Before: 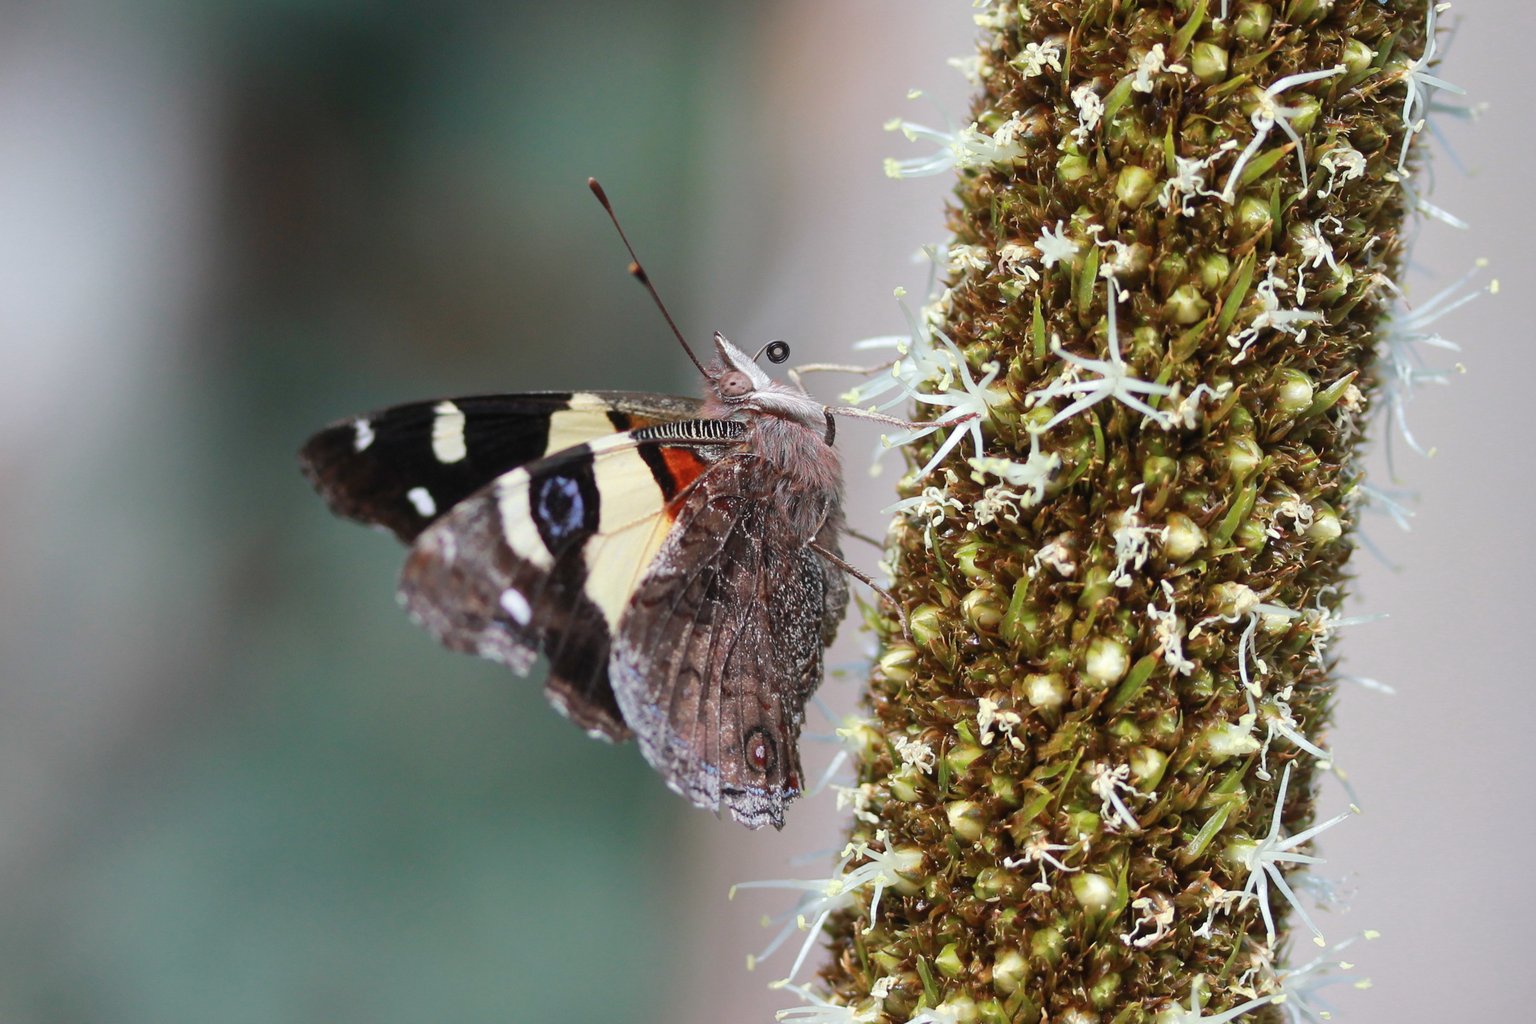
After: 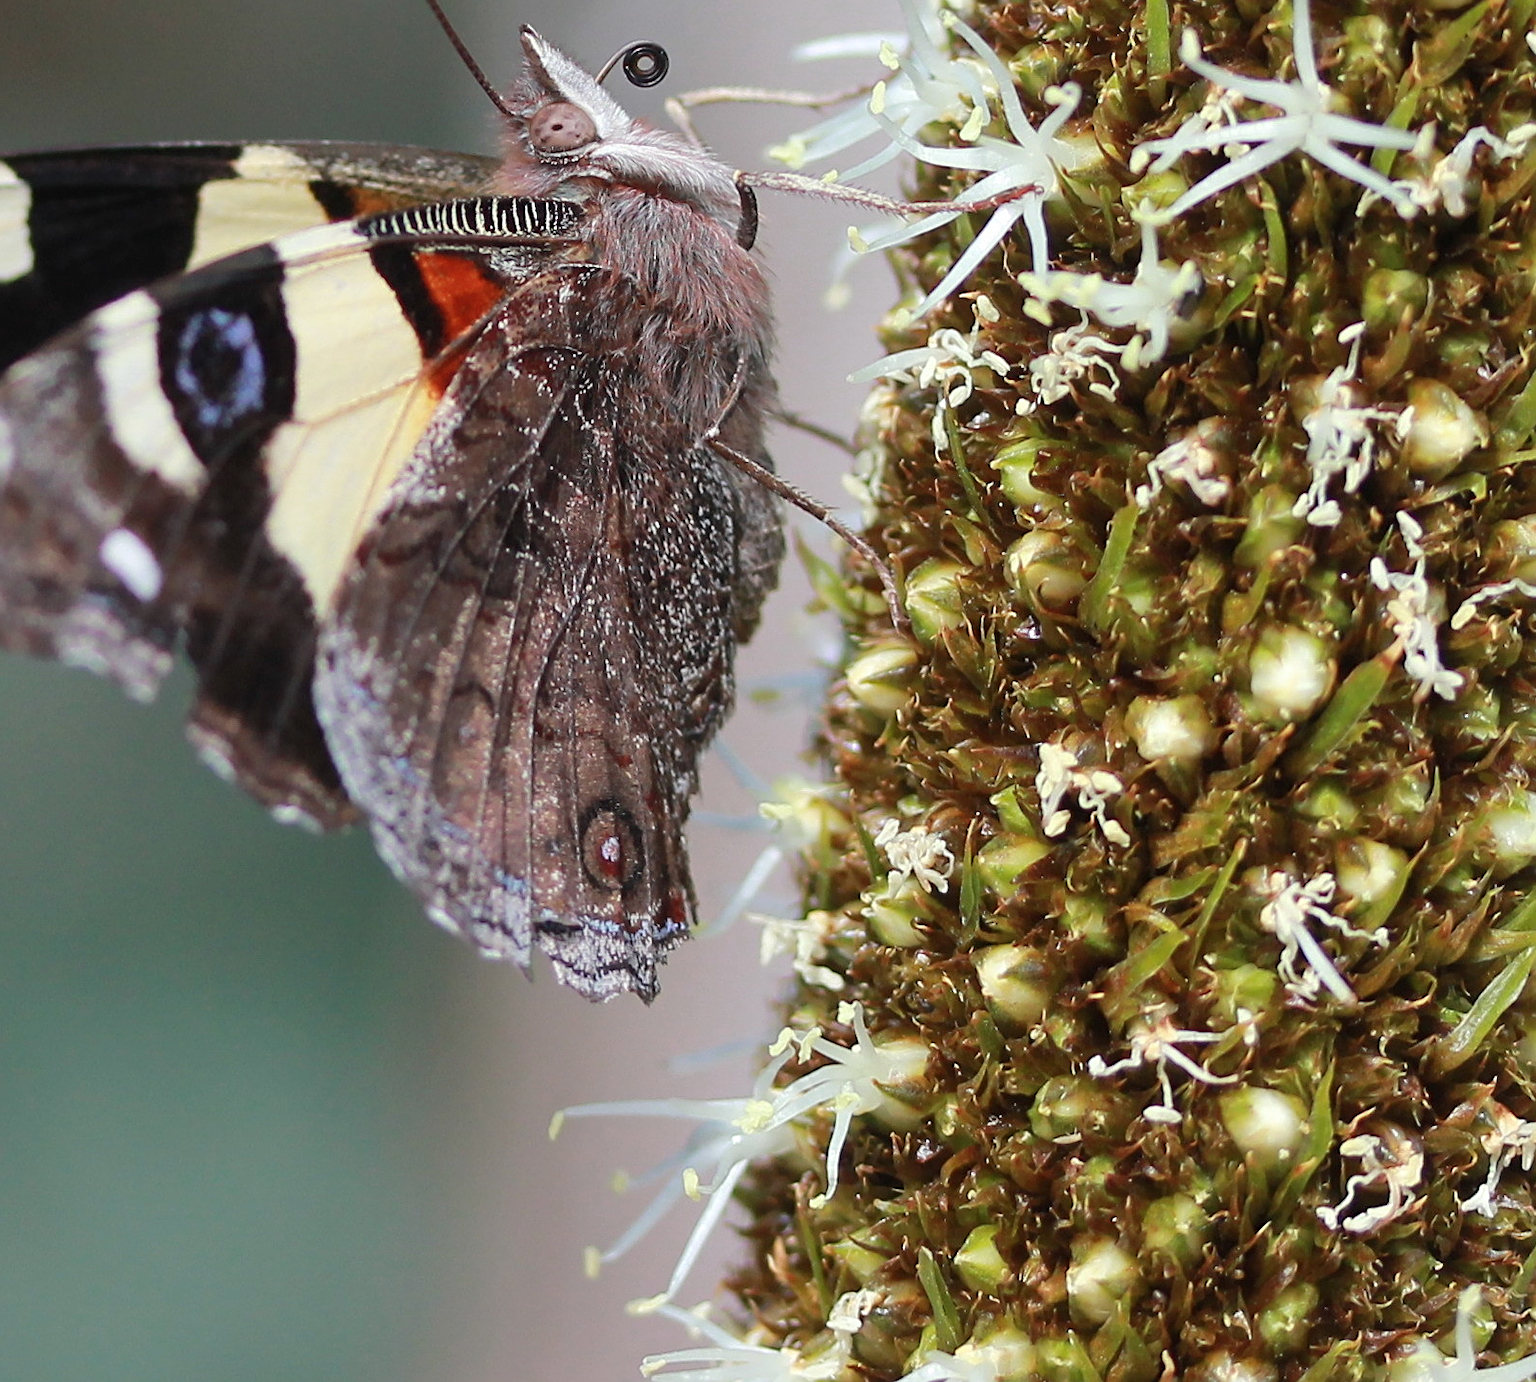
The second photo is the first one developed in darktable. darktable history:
sharpen: on, module defaults
crop and rotate: left 29.237%, top 31.152%, right 19.807%
